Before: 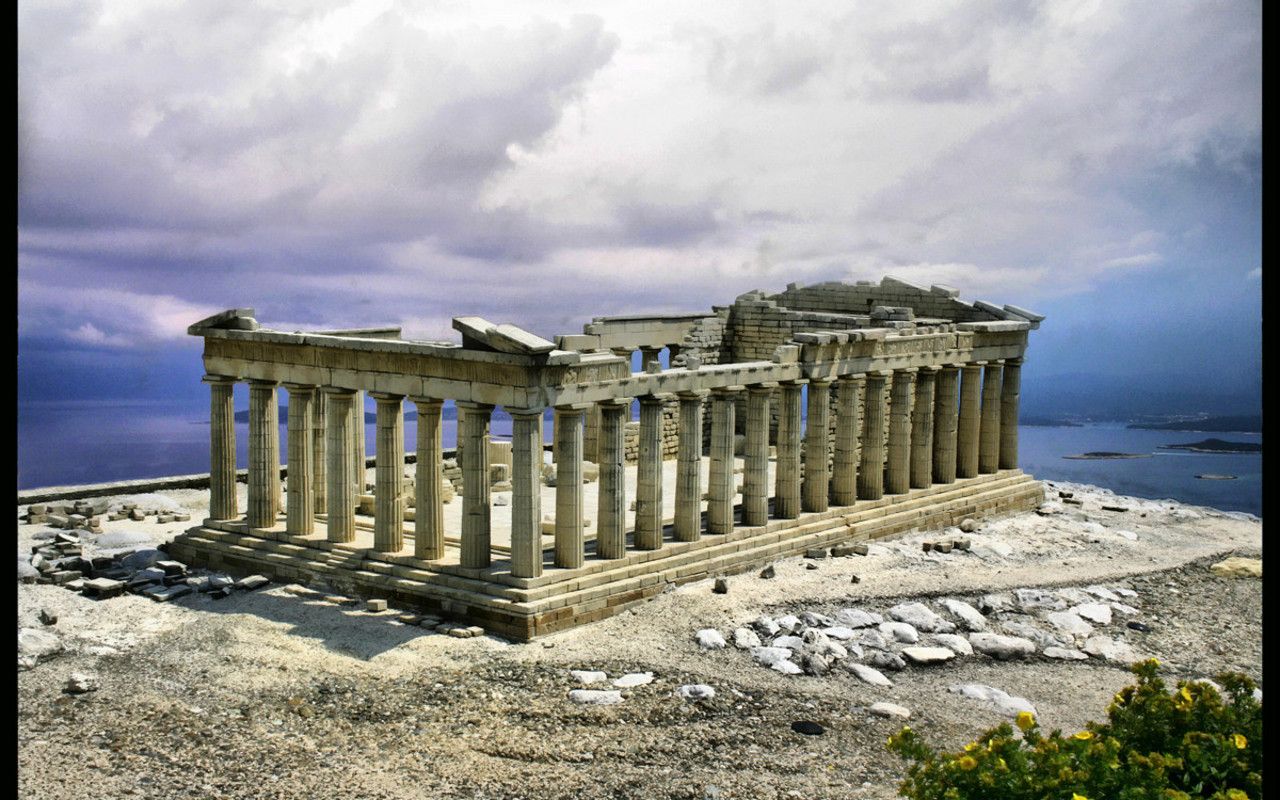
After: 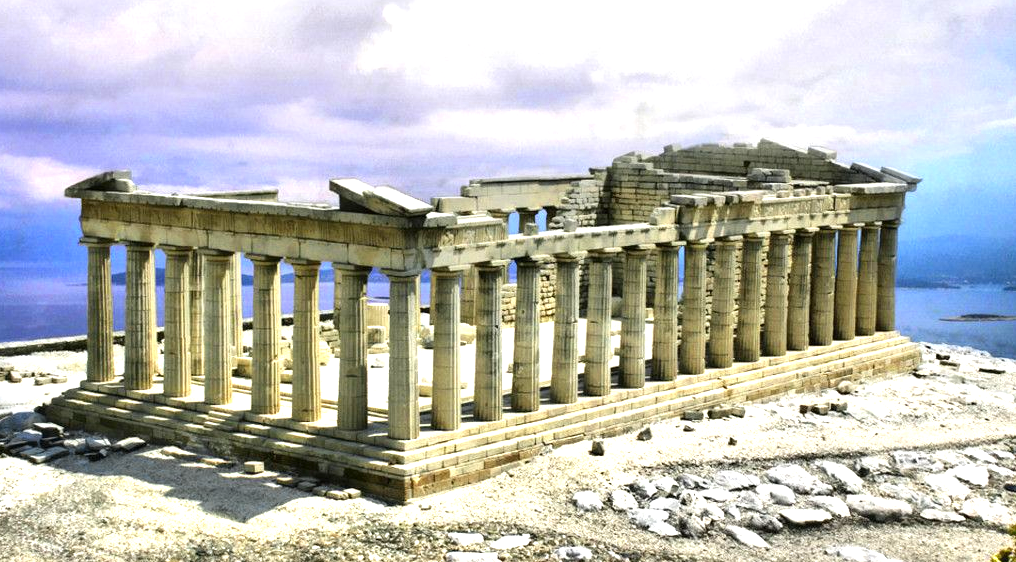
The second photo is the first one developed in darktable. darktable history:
color zones: curves: ch0 [(0, 0.485) (0.178, 0.476) (0.261, 0.623) (0.411, 0.403) (0.708, 0.603) (0.934, 0.412)]; ch1 [(0.003, 0.485) (0.149, 0.496) (0.229, 0.584) (0.326, 0.551) (0.484, 0.262) (0.757, 0.643)]
crop: left 9.617%, top 17.357%, right 10.982%, bottom 12.389%
exposure: black level correction 0, exposure 0.693 EV, compensate highlight preservation false
